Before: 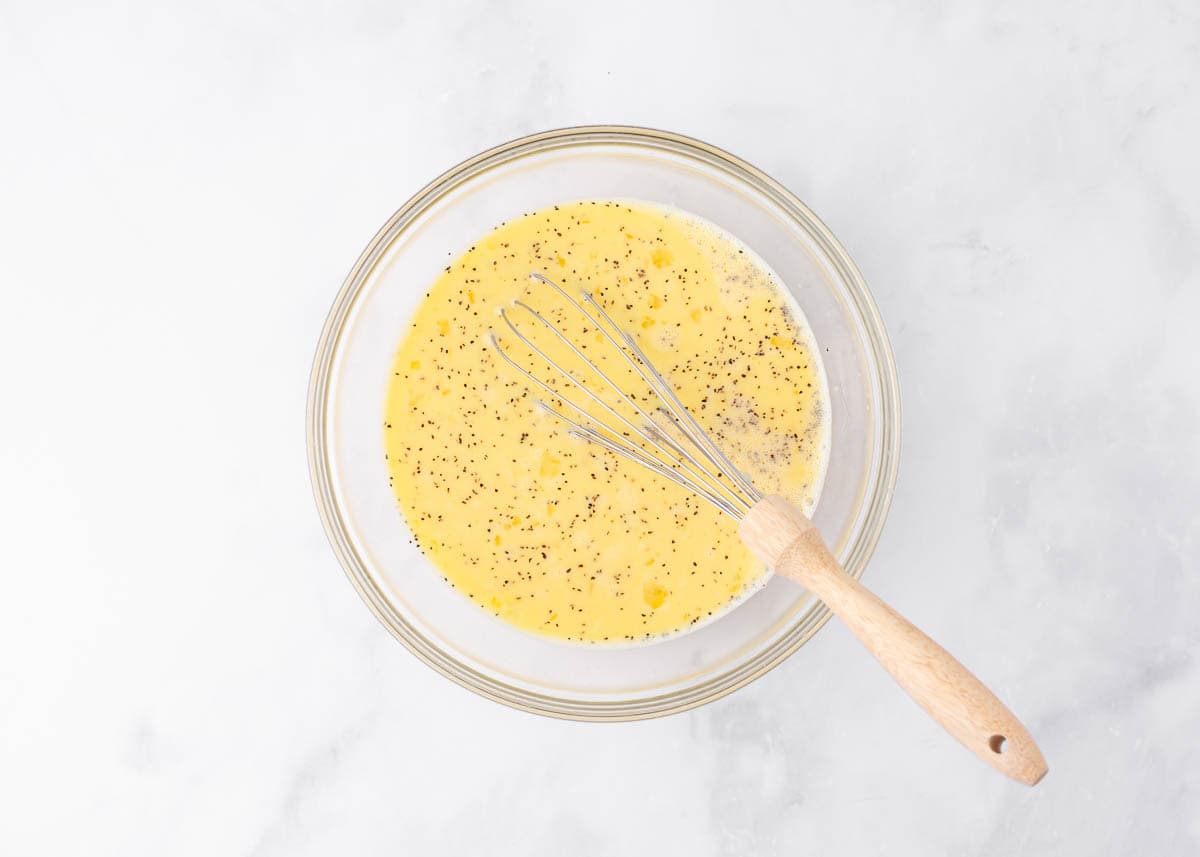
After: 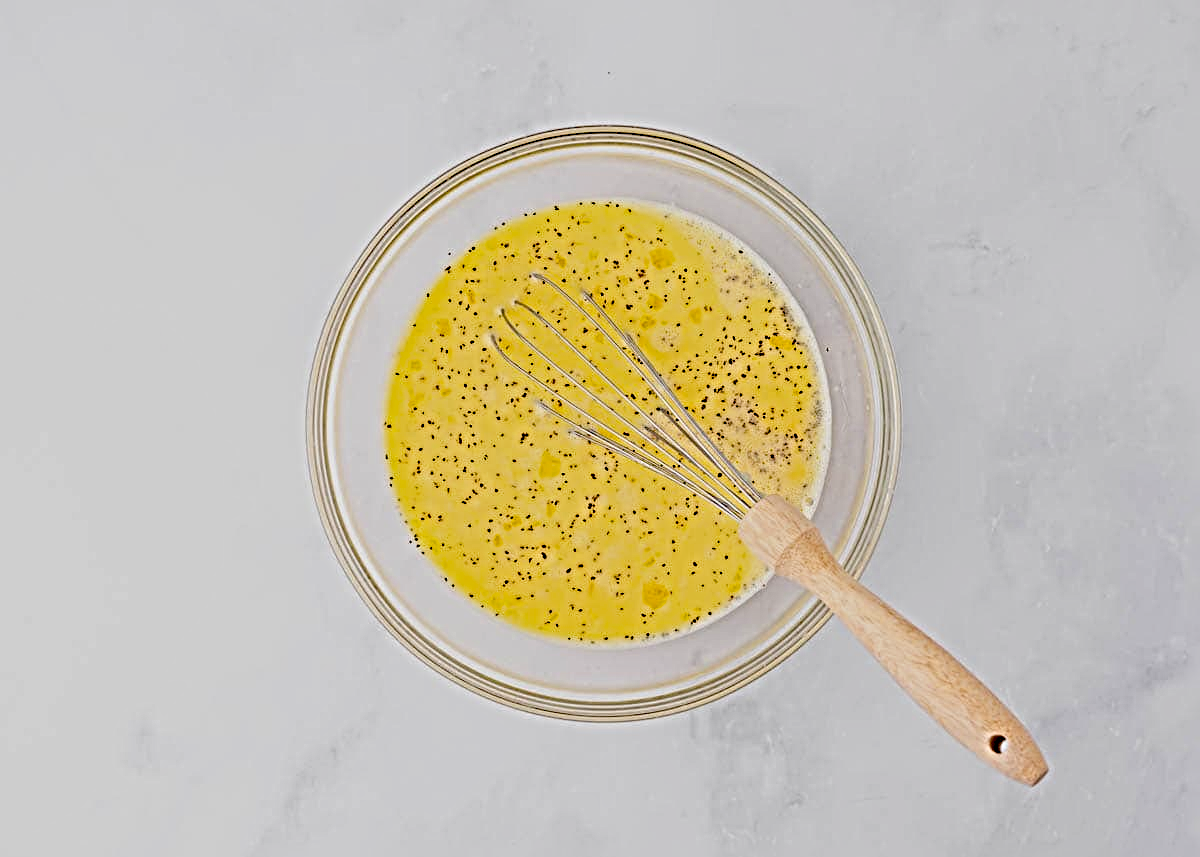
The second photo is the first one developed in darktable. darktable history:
sharpen: radius 6.262, amount 1.796, threshold 0.165
color balance rgb: shadows lift › chroma 0.798%, shadows lift › hue 111.54°, perceptual saturation grading › global saturation 29.62%, perceptual brilliance grading › highlights 7.85%, perceptual brilliance grading › mid-tones 3.1%, perceptual brilliance grading › shadows 1.523%, contrast -29.863%
exposure: black level correction 0.044, exposure -0.229 EV, compensate highlight preservation false
